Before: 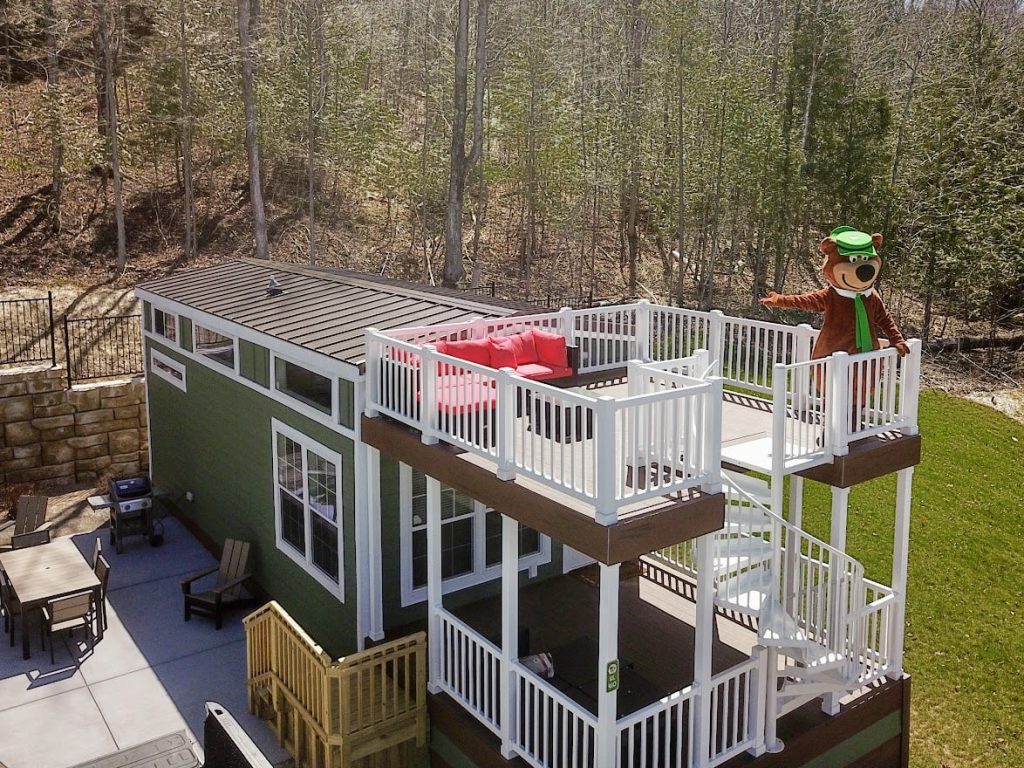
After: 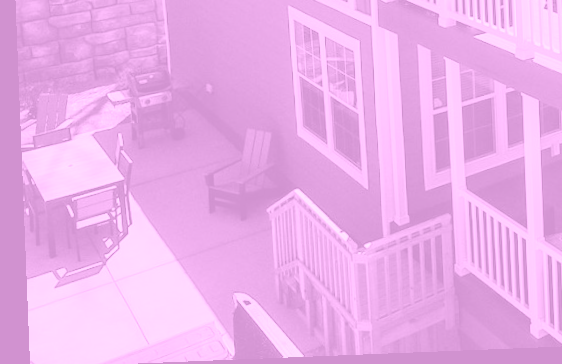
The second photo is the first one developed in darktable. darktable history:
crop and rotate: top 54.778%, right 46.61%, bottom 0.159%
rotate and perspective: rotation -2.29°, automatic cropping off
color correction: highlights a* -4.98, highlights b* -3.76, shadows a* 3.83, shadows b* 4.08
colorize: hue 331.2°, saturation 75%, source mix 30.28%, lightness 70.52%, version 1
